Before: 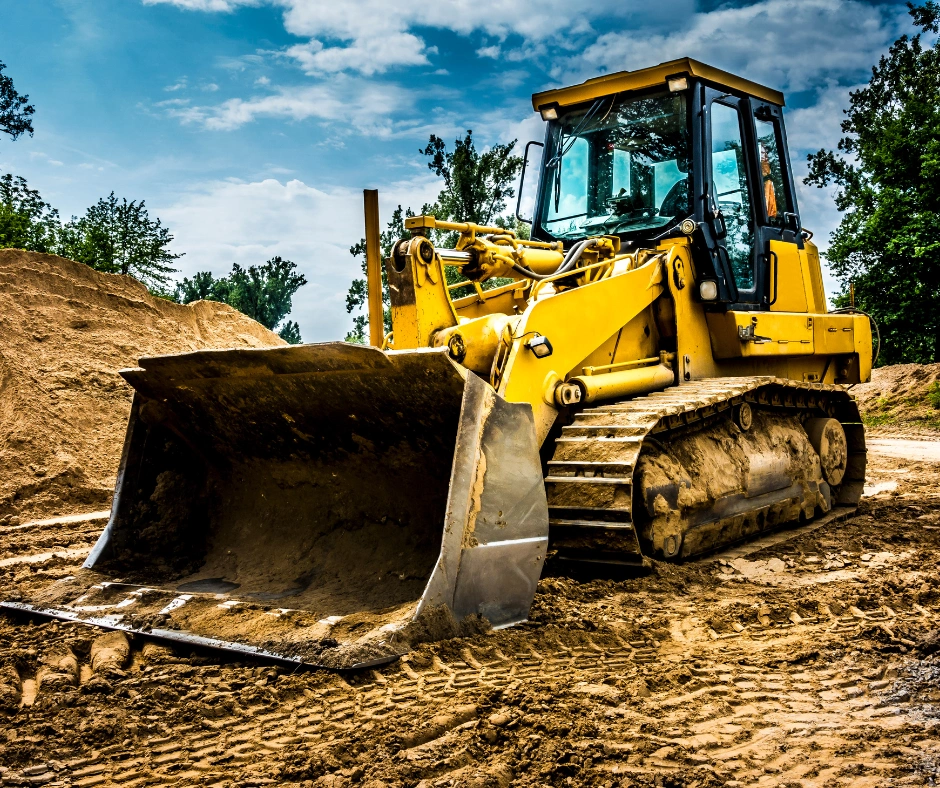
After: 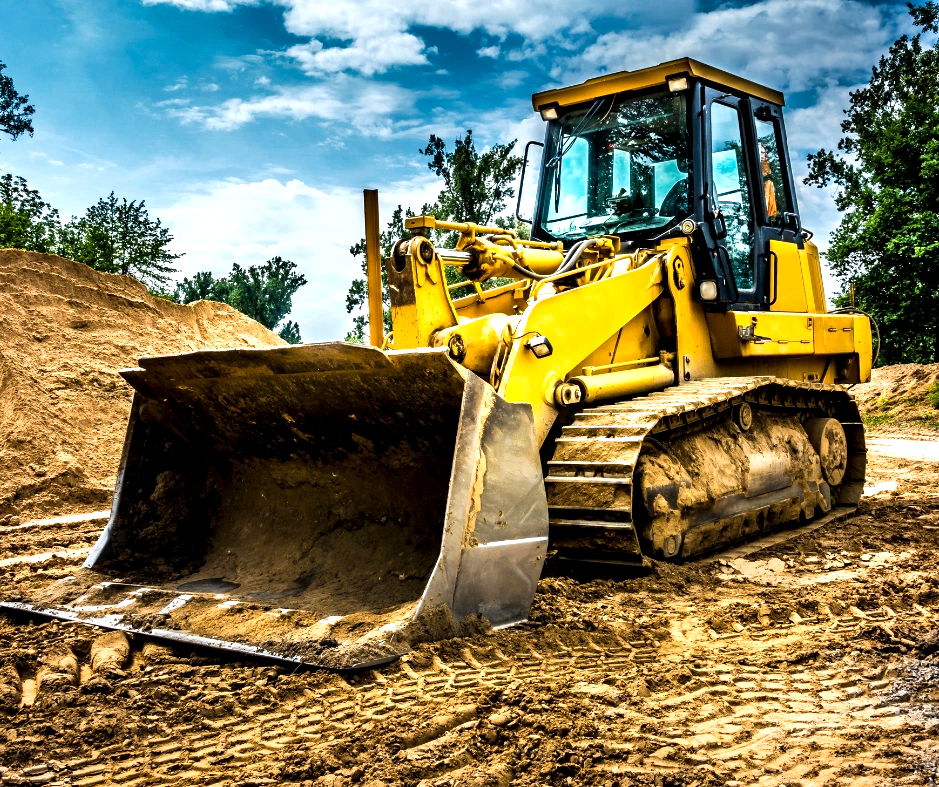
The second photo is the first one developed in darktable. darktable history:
exposure: black level correction 0.001, exposure 0.499 EV, compensate highlight preservation false
shadows and highlights: low approximation 0.01, soften with gaussian
